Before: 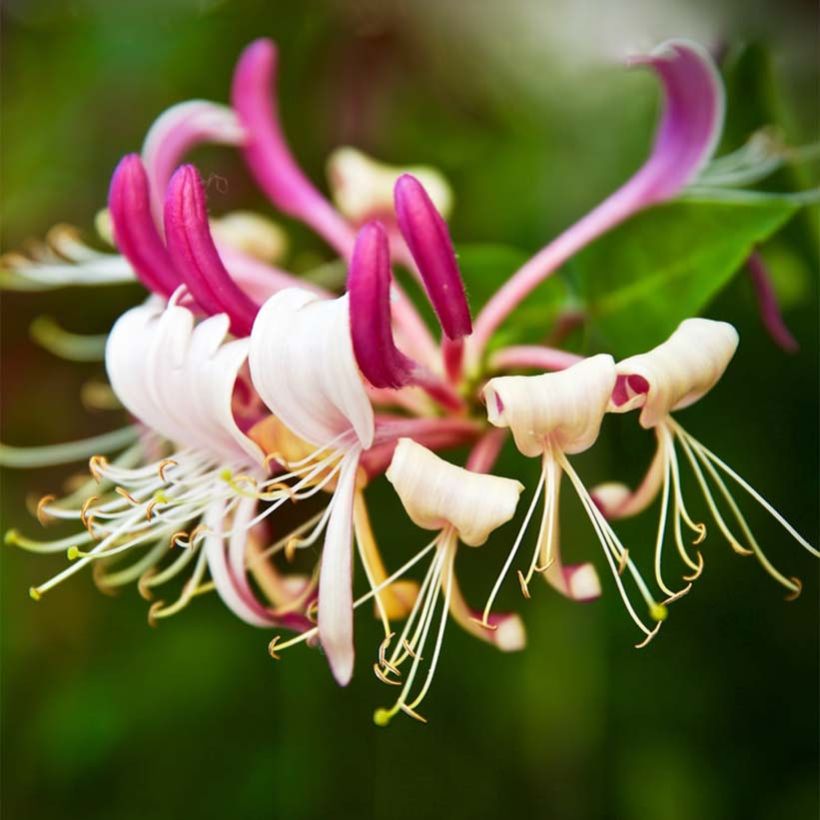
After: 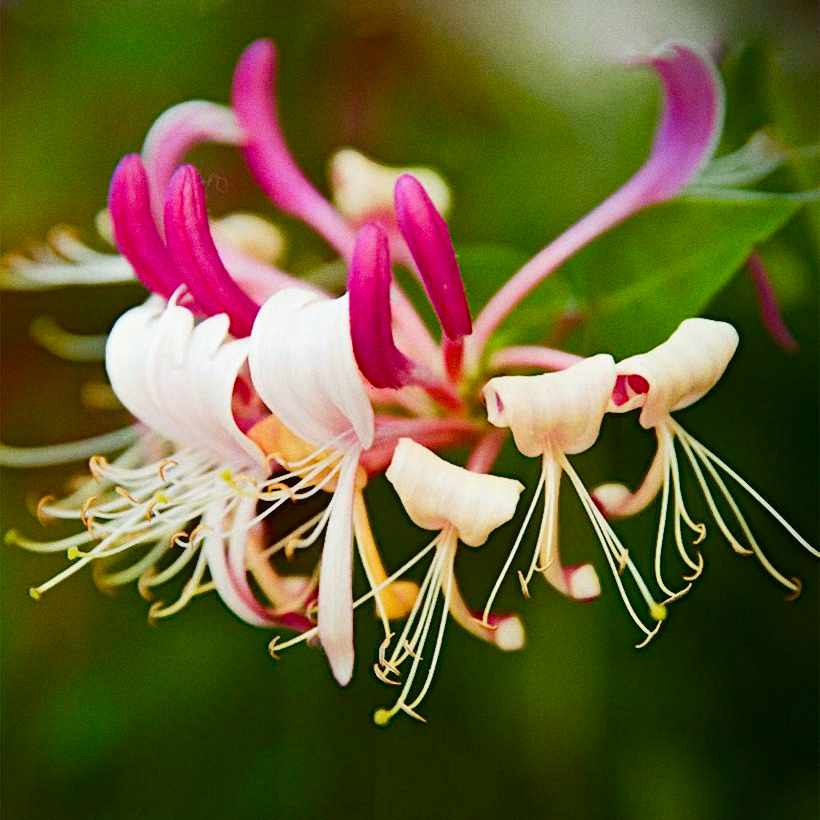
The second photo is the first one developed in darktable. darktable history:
contrast equalizer "soft": octaves 7, y [[0.6 ×6], [0.55 ×6], [0 ×6], [0 ×6], [0 ×6]], mix -1
color balance rgb "basic colorfulness: standard": perceptual saturation grading › global saturation 20%, perceptual saturation grading › highlights -25%, perceptual saturation grading › shadows 25%
color balance rgb "filmic contrast": global offset › luminance 0.5%, perceptual brilliance grading › highlights 10%, perceptual brilliance grading › mid-tones 5%, perceptual brilliance grading › shadows -10%
color balance rgb "blue and orange": shadows lift › chroma 7%, shadows lift › hue 249°, highlights gain › chroma 5%, highlights gain › hue 34.5°
diffuse or sharpen "sharpen demosaicing: AA filter": edge sensitivity 1, 1st order anisotropy 100%, 2nd order anisotropy 100%, 3rd order anisotropy 100%, 4th order anisotropy 100%, 1st order speed -25%, 2nd order speed -25%, 3rd order speed -25%, 4th order speed -25%
diffuse or sharpen "1": radius span 32, 1st order speed 50%, 2nd order speed 50%, 3rd order speed 50%, 4th order speed 50% | blend: blend mode normal, opacity 25%; mask: uniform (no mask)
grain: coarseness 0.47 ISO
rgb primaries "nice": tint hue 2.13°, tint purity 0.7%, red hue 0.028, red purity 1.09, green hue 0.023, green purity 1.08, blue hue -0.084, blue purity 1.17
